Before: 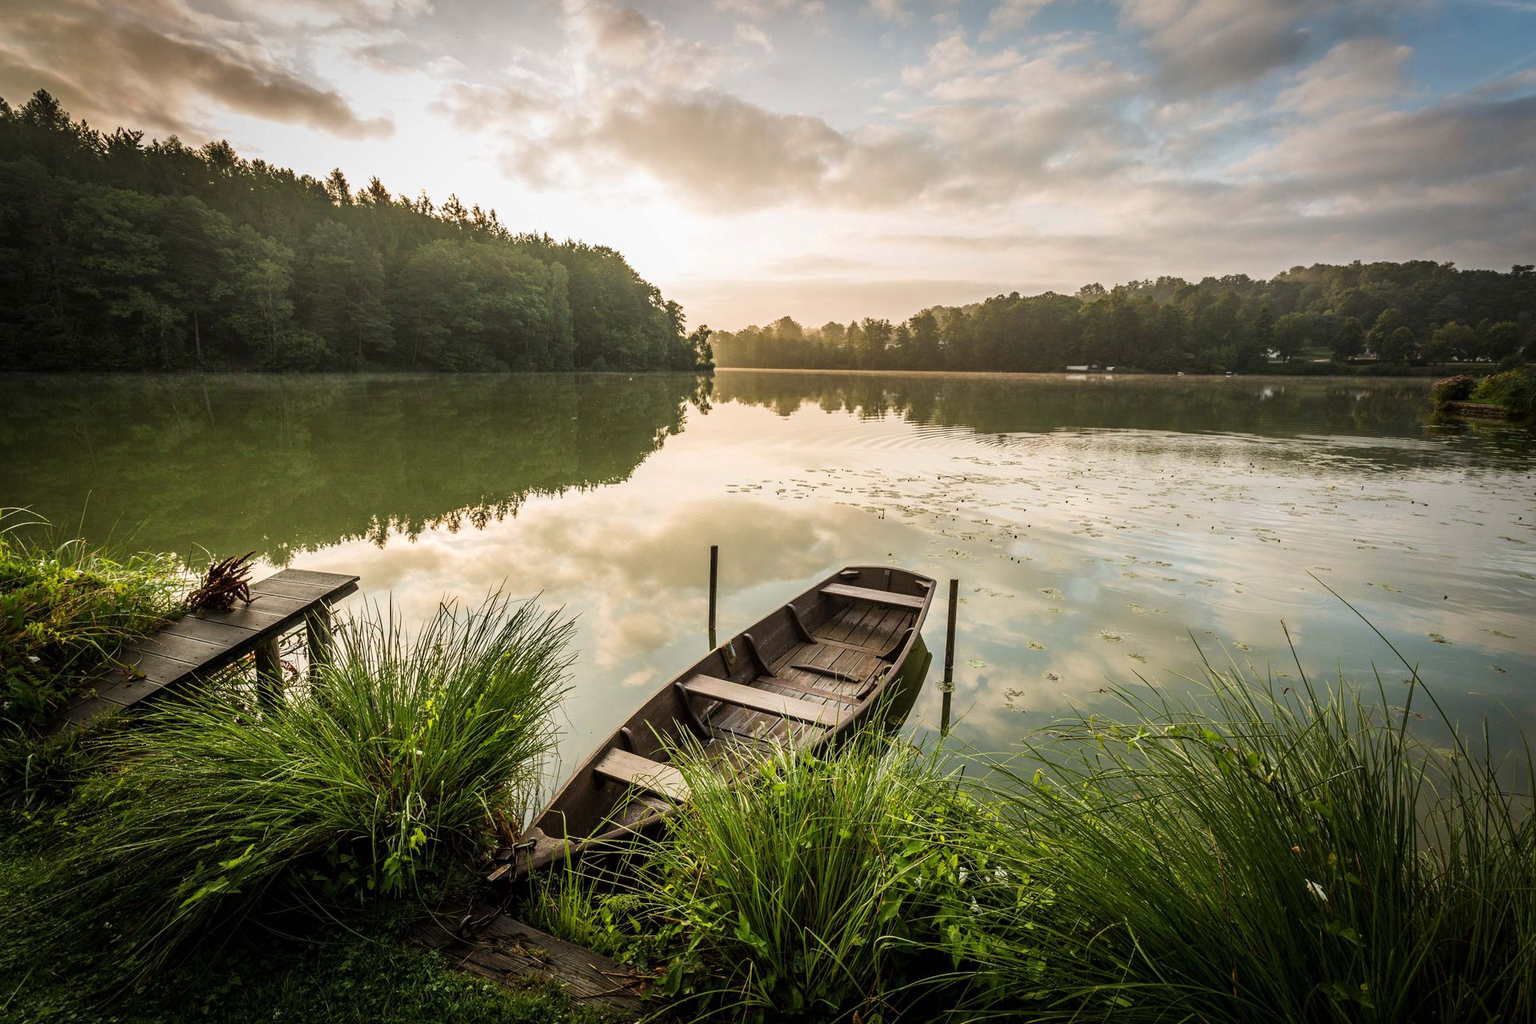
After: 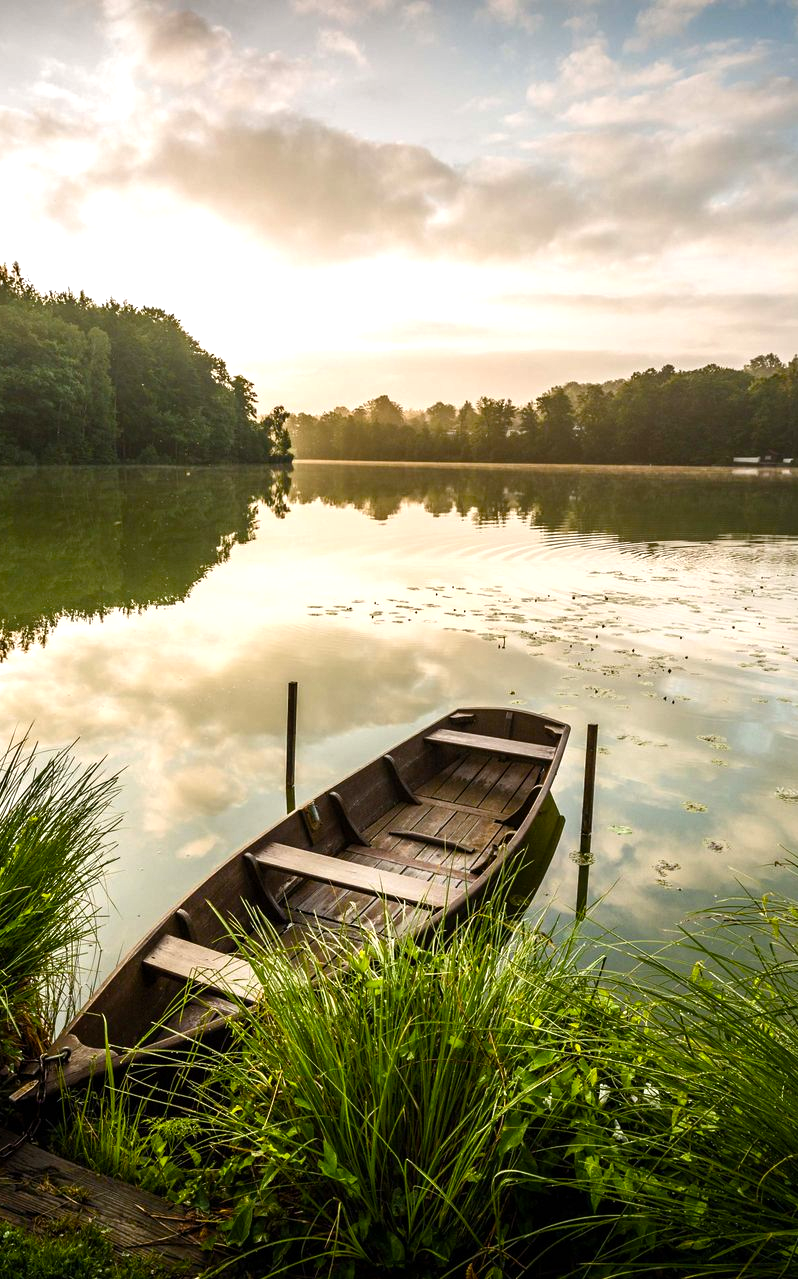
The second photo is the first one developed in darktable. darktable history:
crop: left 31.257%, right 27.153%
color balance rgb: perceptual saturation grading › global saturation 20.082%, perceptual saturation grading › highlights -19.992%, perceptual saturation grading › shadows 29.59%, perceptual brilliance grading › highlights 10.949%, perceptual brilliance grading › shadows -11.243%
